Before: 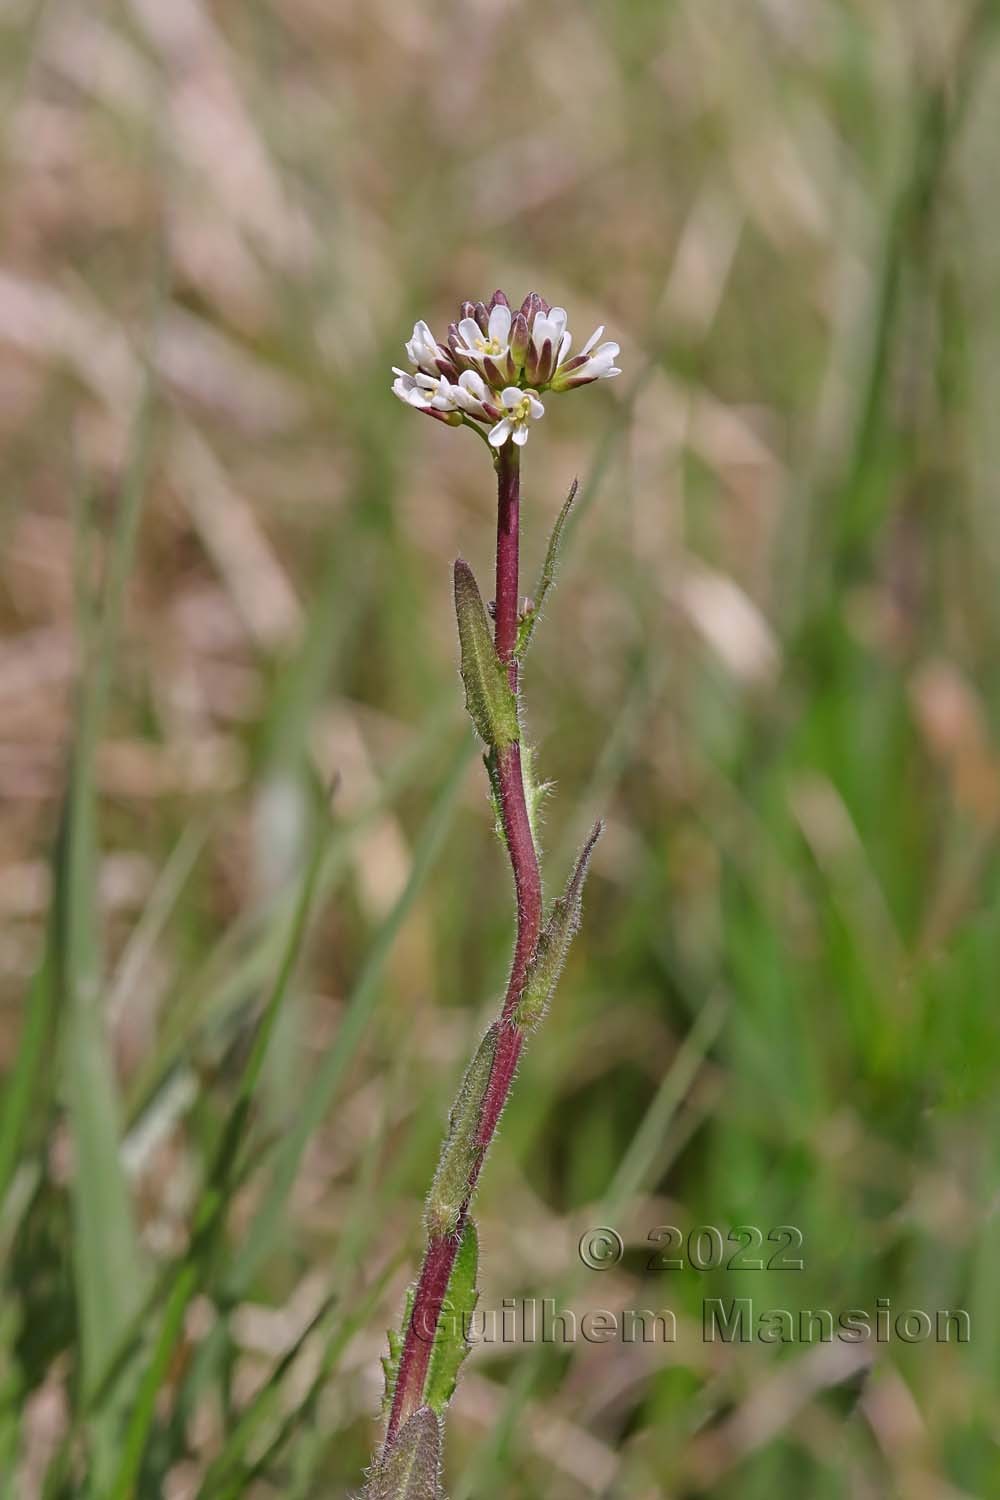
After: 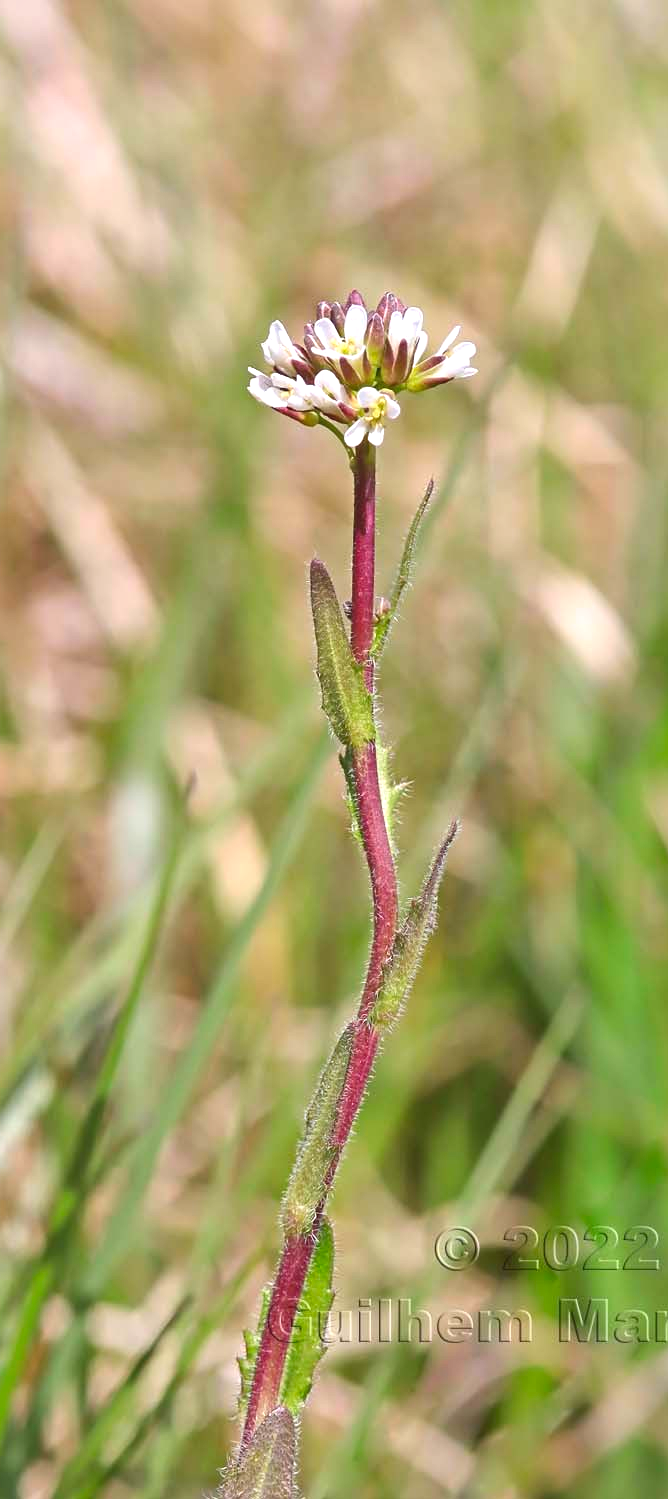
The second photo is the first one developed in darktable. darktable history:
local contrast: mode bilateral grid, contrast 19, coarseness 49, detail 120%, midtone range 0.2
contrast brightness saturation: contrast -0.092, brightness 0.043, saturation 0.078
crop and rotate: left 14.458%, right 18.687%
color correction: highlights b* -0.039, saturation 1.08
exposure: black level correction 0, exposure 0.881 EV, compensate exposure bias true, compensate highlight preservation false
